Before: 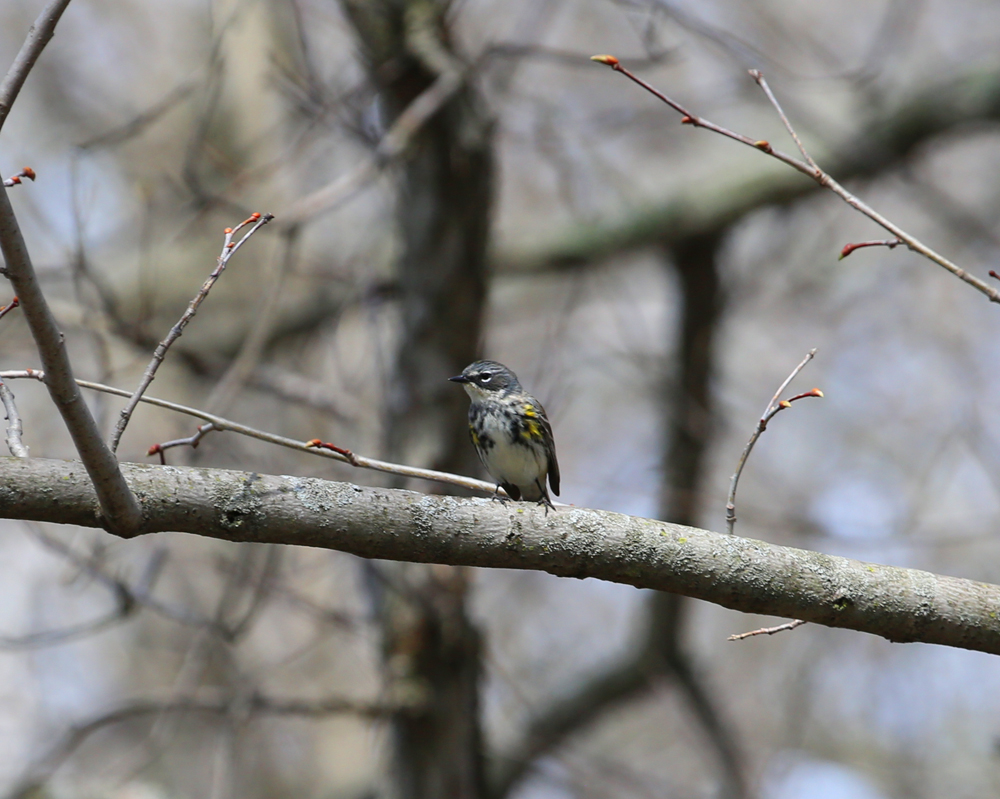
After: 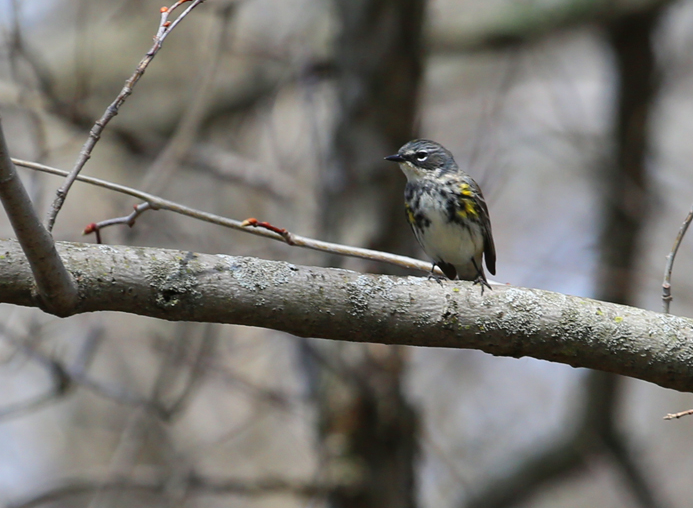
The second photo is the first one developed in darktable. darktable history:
crop: left 6.488%, top 27.668%, right 24.183%, bottom 8.656%
exposure: compensate highlight preservation false
